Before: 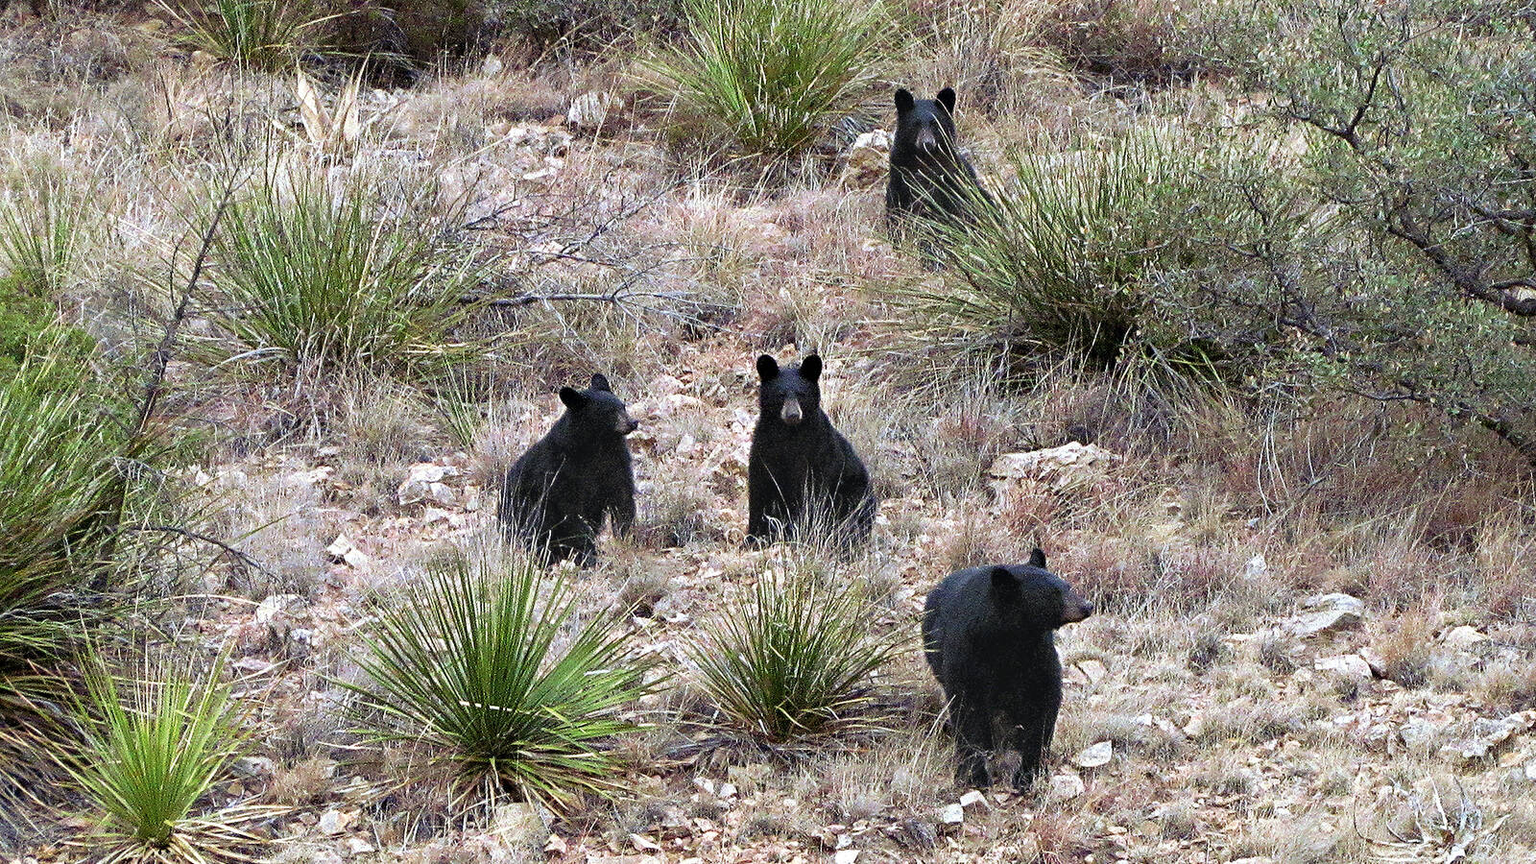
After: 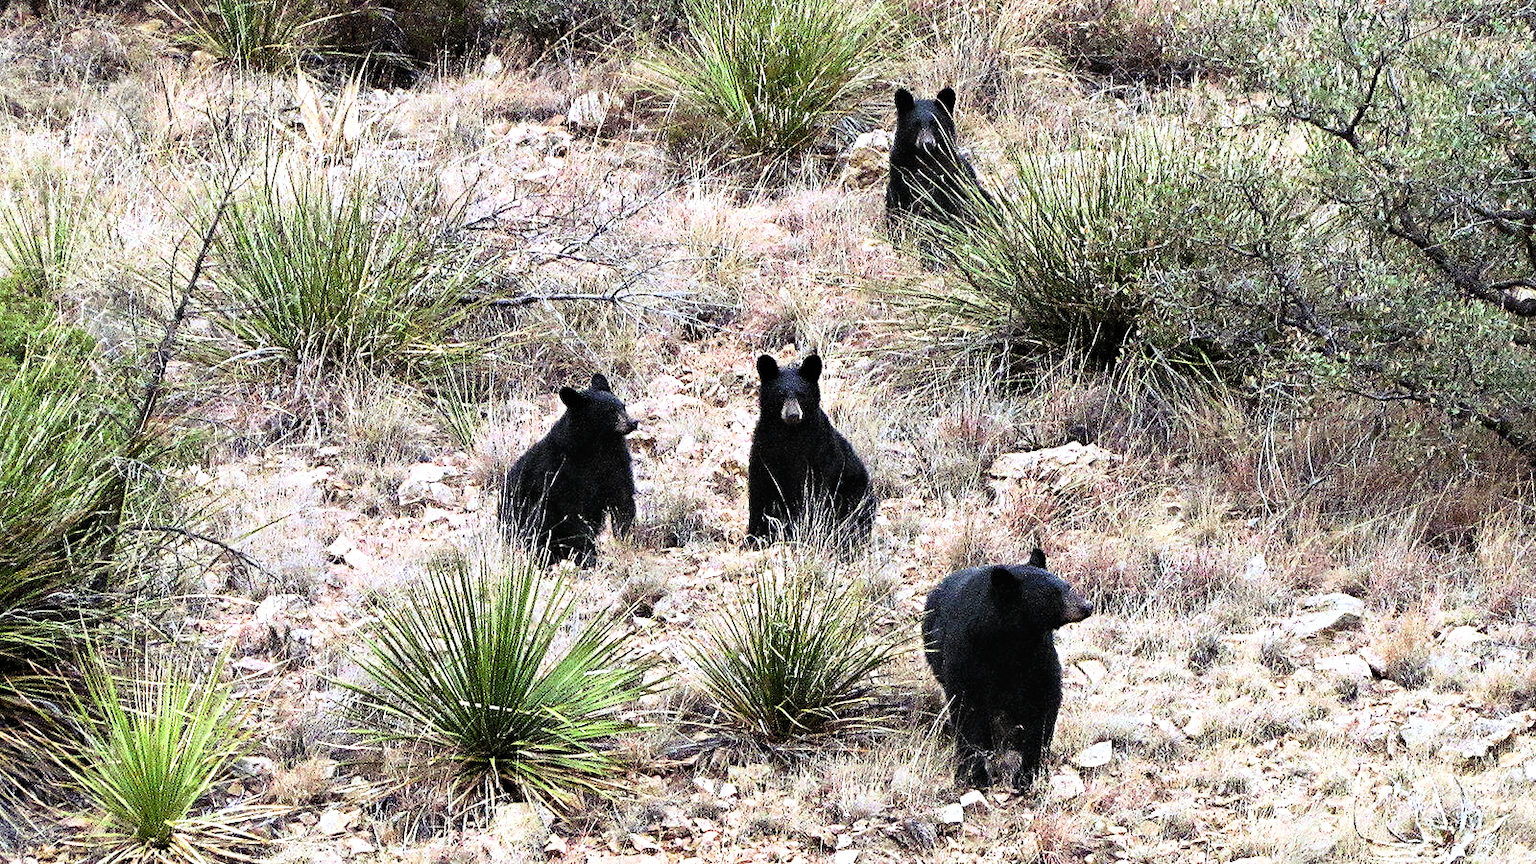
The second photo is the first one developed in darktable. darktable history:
contrast brightness saturation: contrast 0.2, brightness 0.15, saturation 0.14
filmic rgb: white relative exposure 2.2 EV, hardness 6.97
